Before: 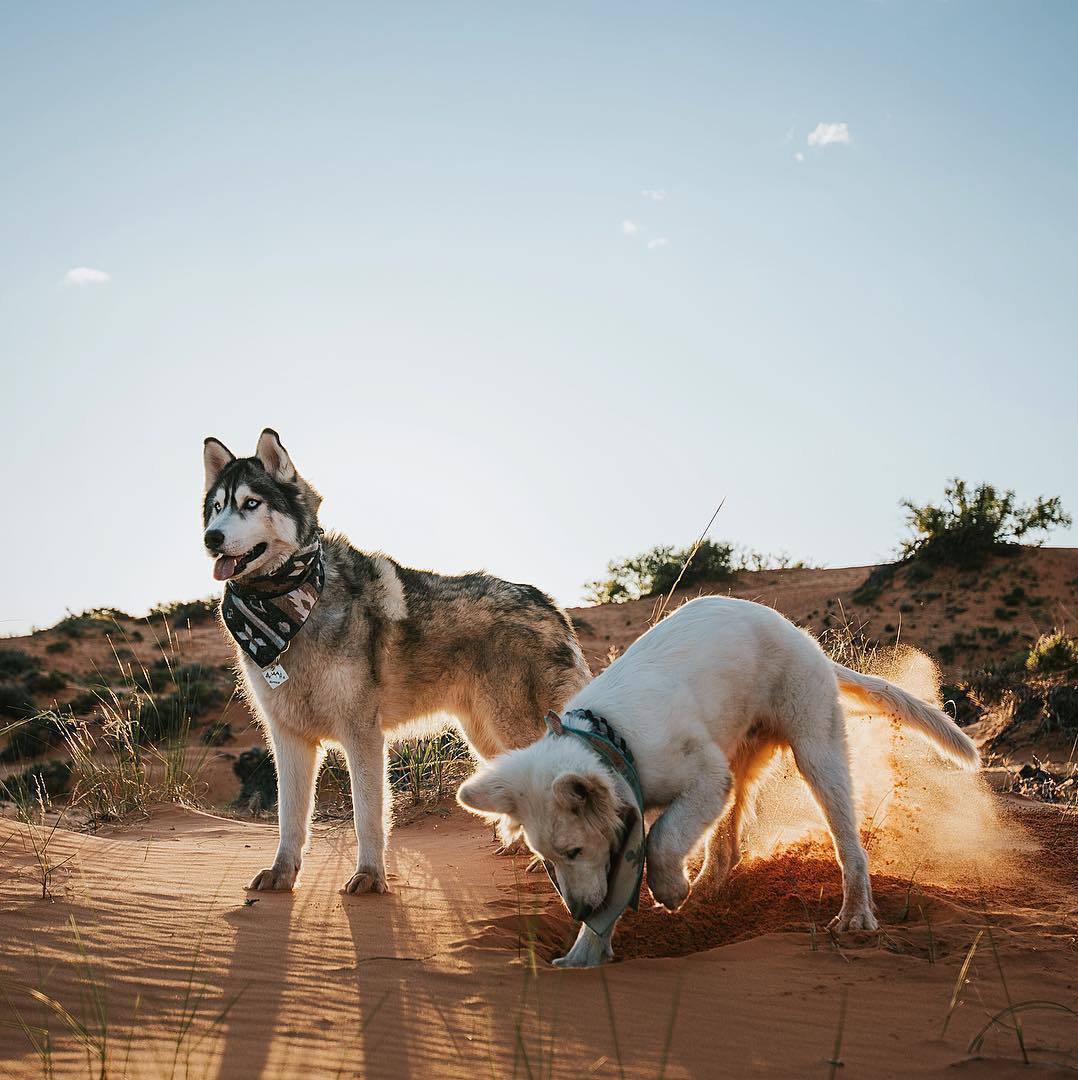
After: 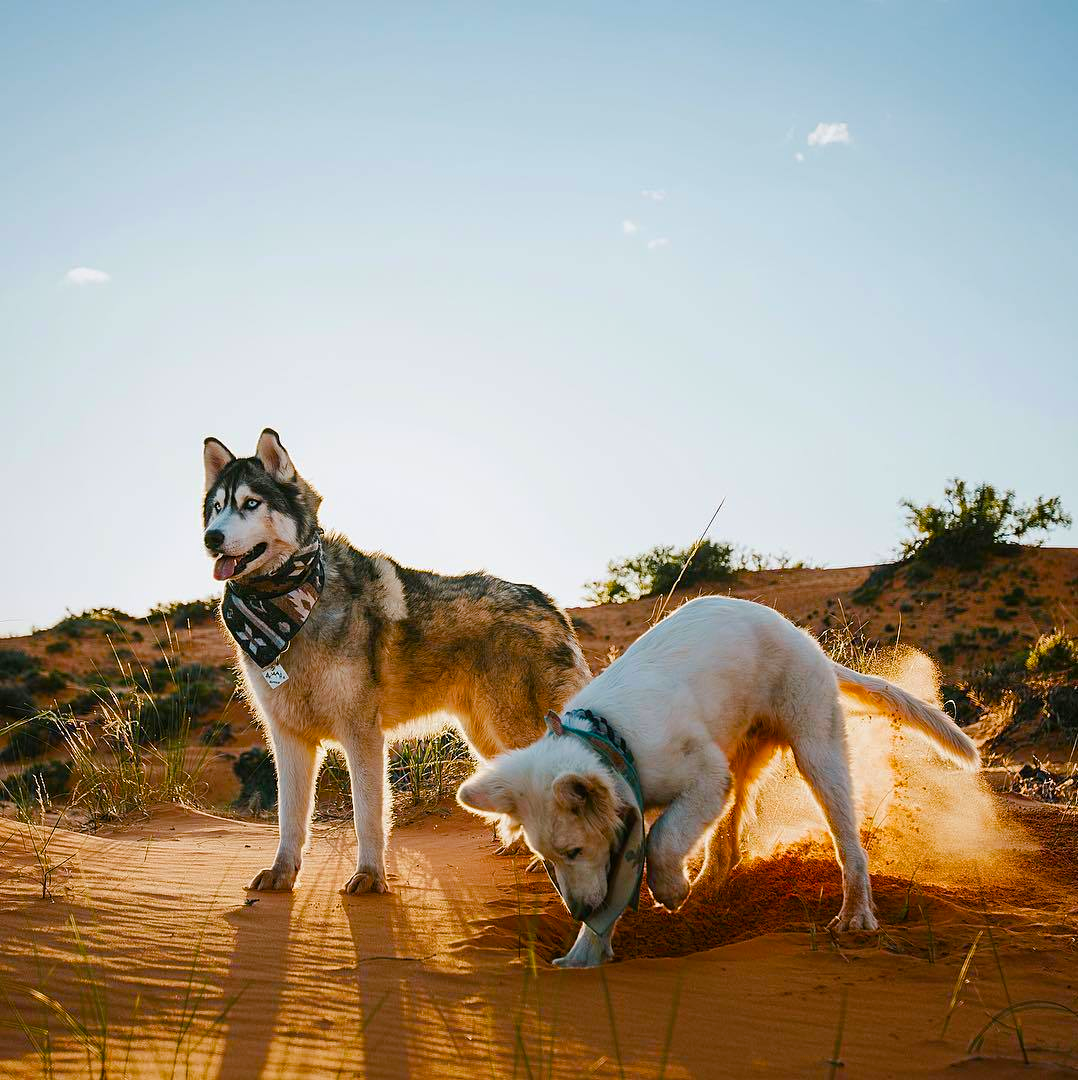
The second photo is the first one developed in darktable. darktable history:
color balance rgb: perceptual saturation grading › global saturation 38.996%, perceptual saturation grading › highlights -25.473%, perceptual saturation grading › mid-tones 35.045%, perceptual saturation grading › shadows 35.431%, global vibrance 20%
